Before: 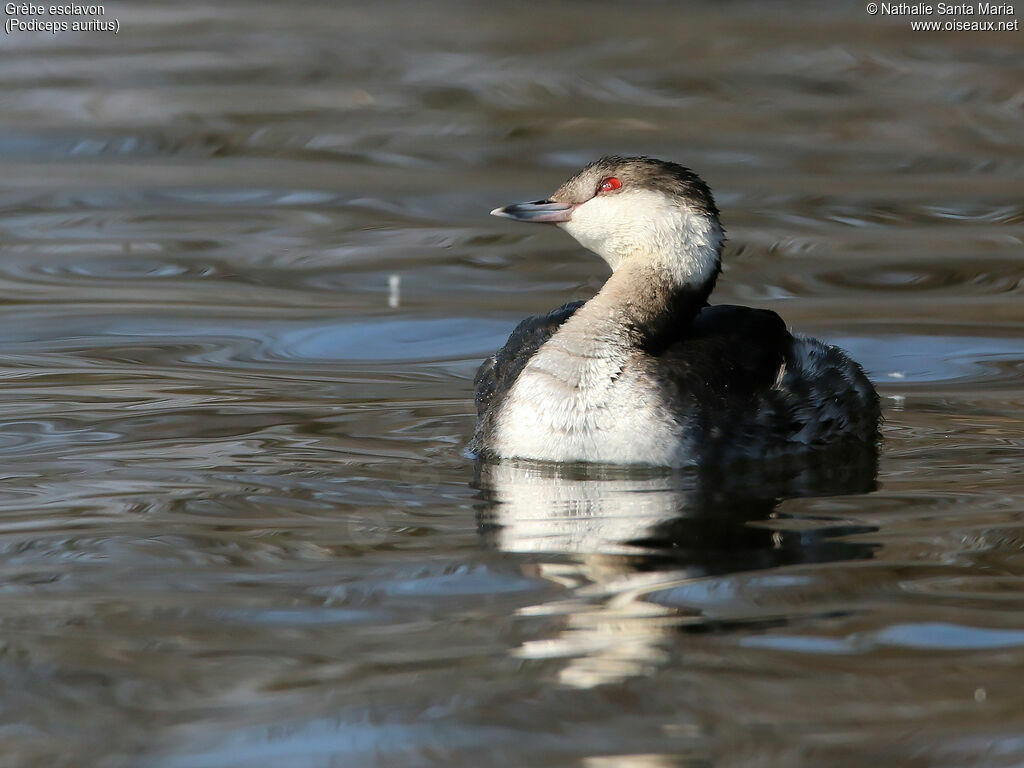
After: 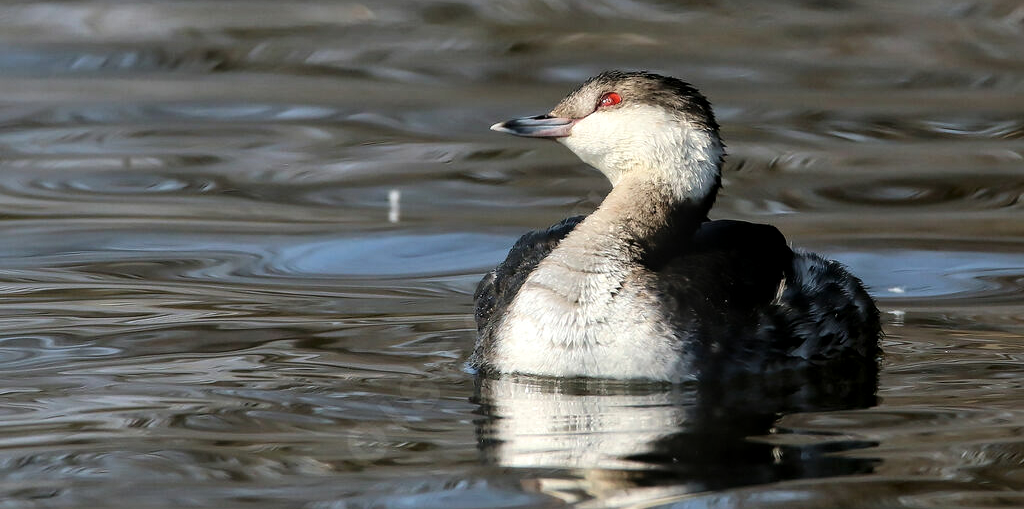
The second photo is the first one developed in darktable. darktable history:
local contrast: detail 130%
crop: top 11.176%, bottom 22.488%
tone curve: curves: ch0 [(0, 0) (0.037, 0.025) (0.131, 0.093) (0.275, 0.256) (0.497, 0.51) (0.617, 0.643) (0.704, 0.732) (0.813, 0.832) (0.911, 0.925) (0.997, 0.995)]; ch1 [(0, 0) (0.301, 0.3) (0.444, 0.45) (0.493, 0.495) (0.507, 0.503) (0.534, 0.533) (0.582, 0.58) (0.658, 0.693) (0.746, 0.77) (1, 1)]; ch2 [(0, 0) (0.246, 0.233) (0.36, 0.352) (0.415, 0.418) (0.476, 0.492) (0.502, 0.504) (0.525, 0.518) (0.539, 0.544) (0.586, 0.602) (0.634, 0.651) (0.706, 0.727) (0.853, 0.852) (1, 0.951)]
